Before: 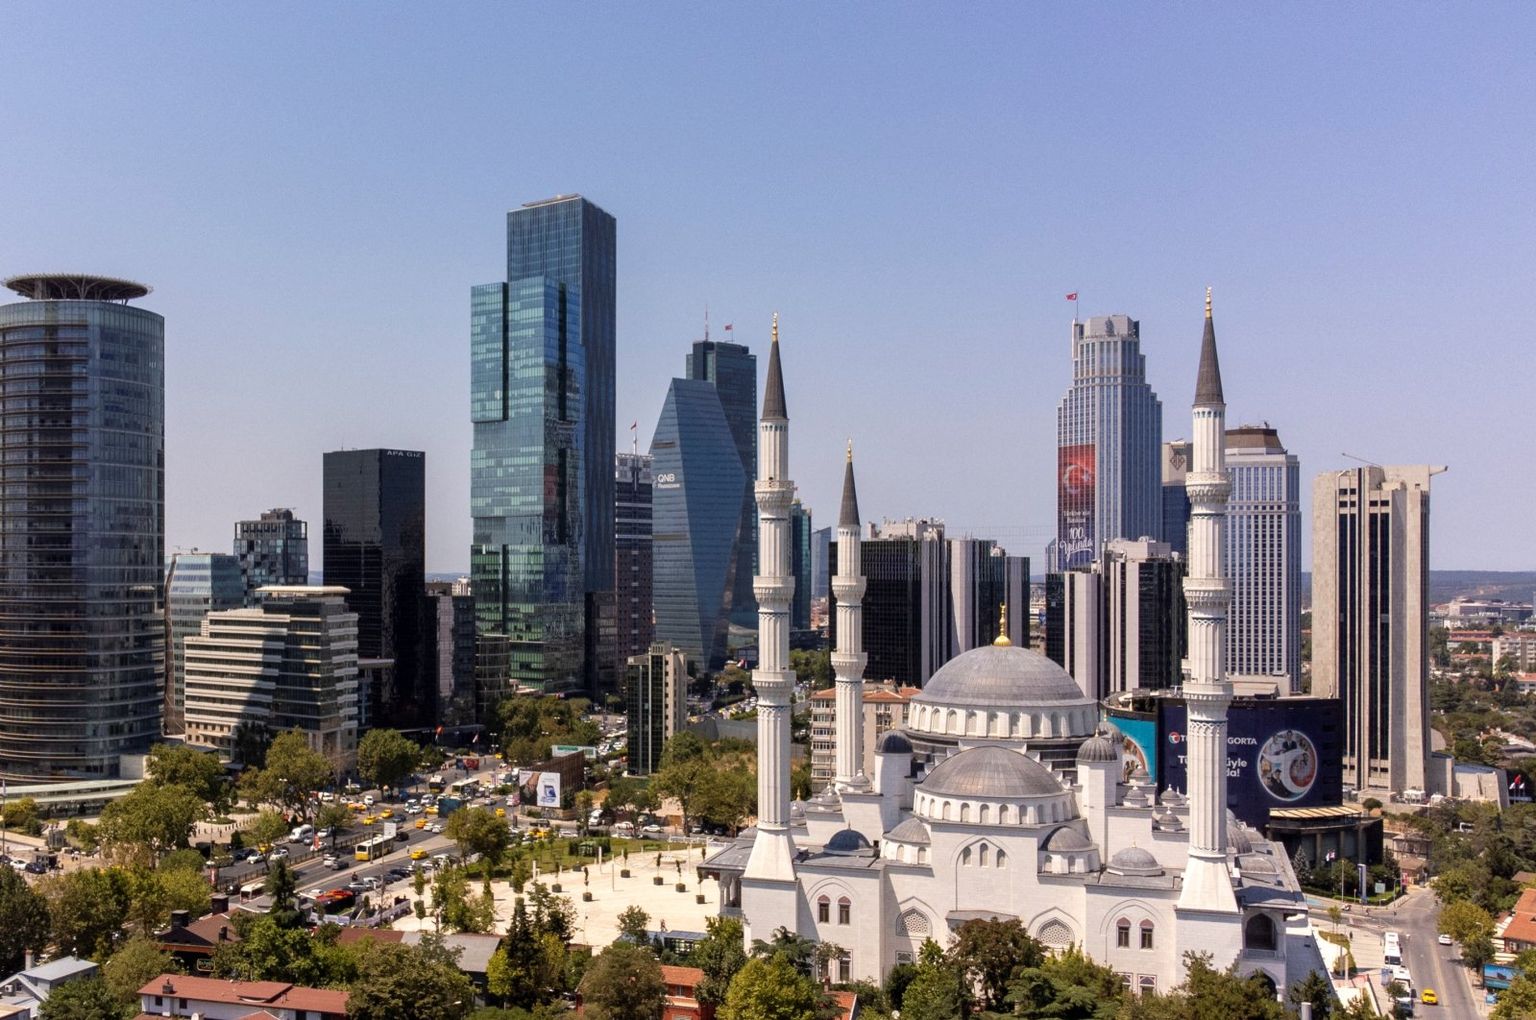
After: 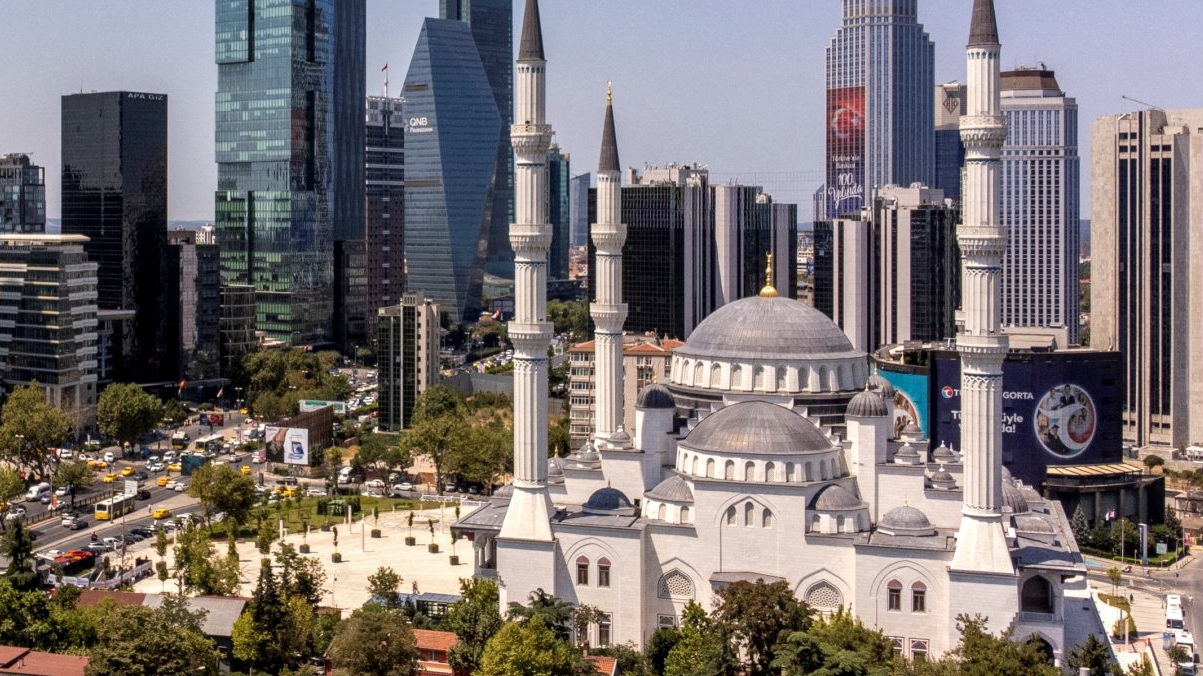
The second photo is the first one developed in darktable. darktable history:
crop and rotate: left 17.2%, top 35.419%, right 7.531%, bottom 0.916%
local contrast: on, module defaults
